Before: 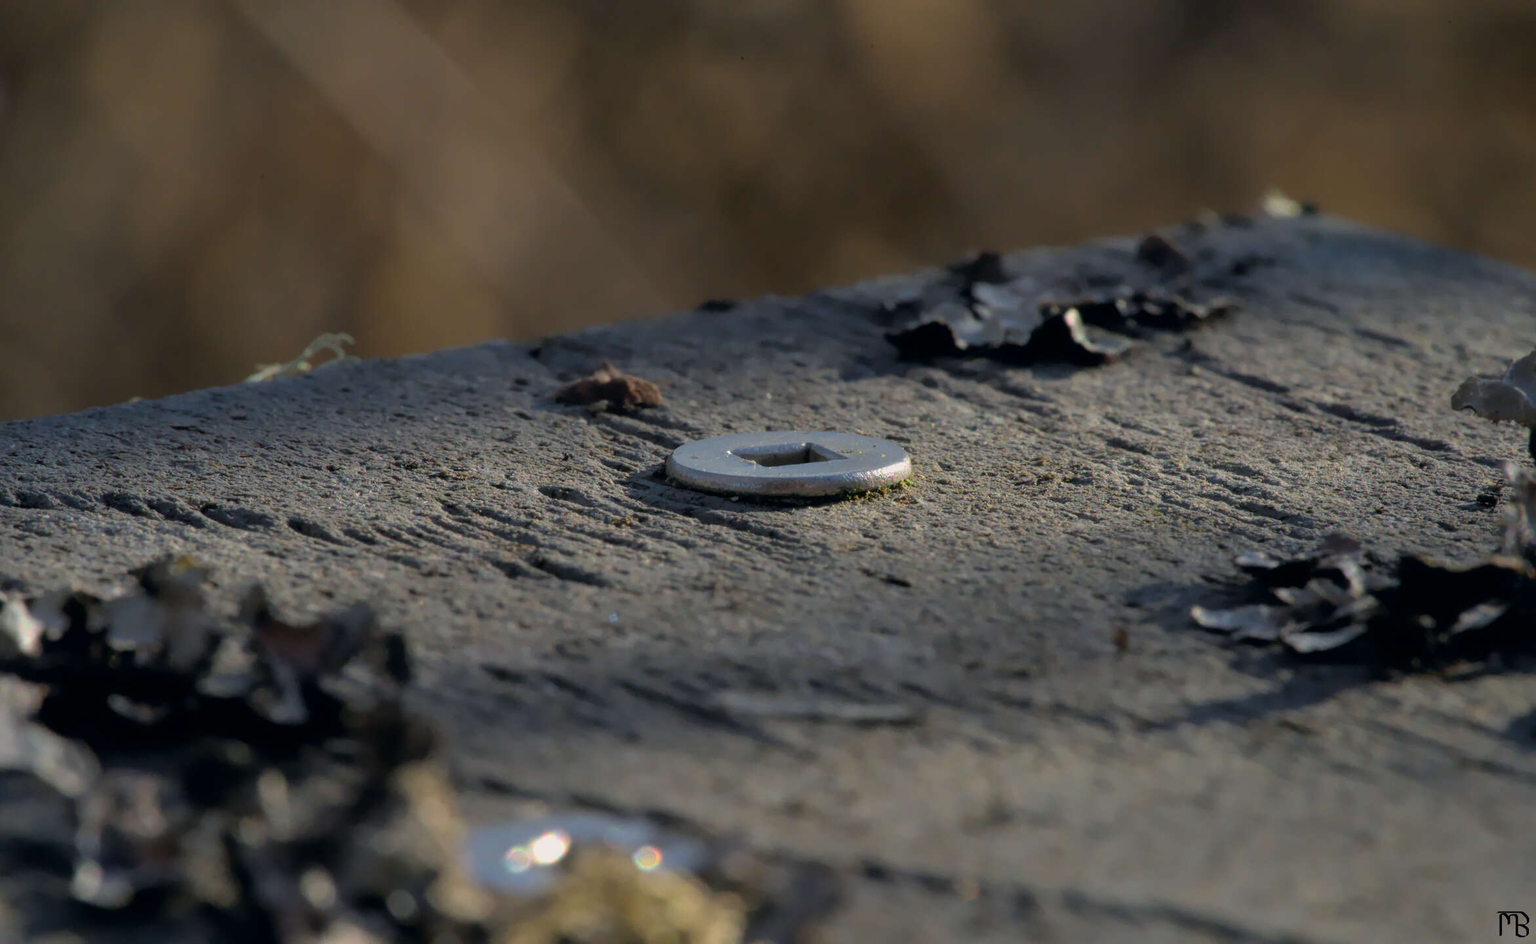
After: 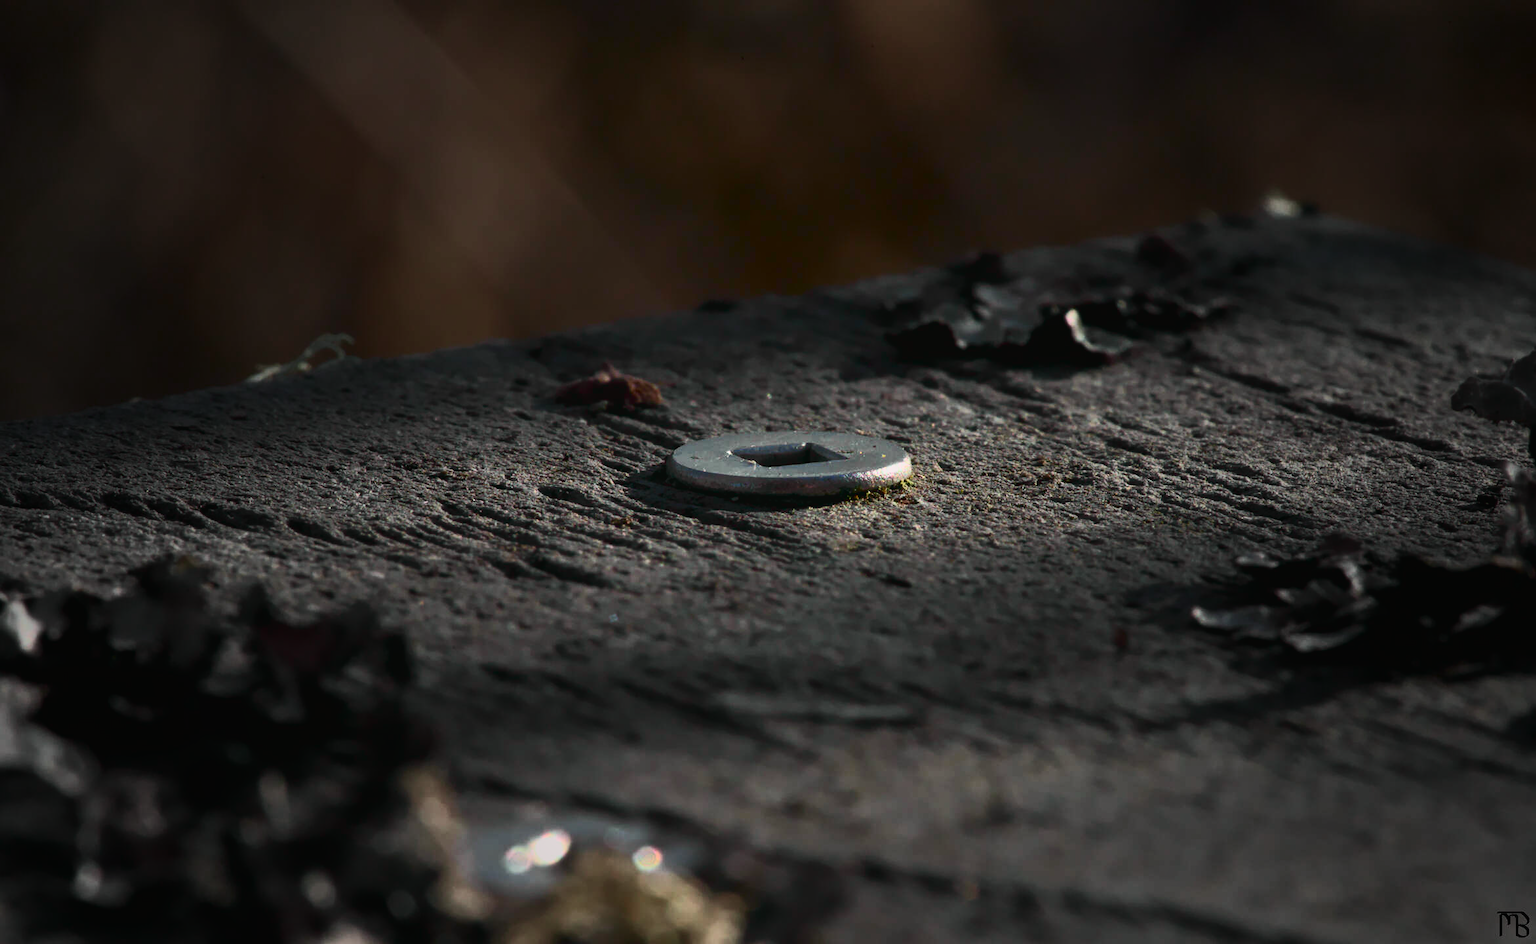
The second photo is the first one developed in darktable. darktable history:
tone curve: curves: ch0 [(0, 0.026) (0.172, 0.194) (0.398, 0.437) (0.469, 0.544) (0.612, 0.741) (0.845, 0.926) (1, 0.968)]; ch1 [(0, 0) (0.437, 0.453) (0.472, 0.467) (0.502, 0.502) (0.531, 0.546) (0.574, 0.583) (0.617, 0.64) (0.699, 0.749) (0.859, 0.919) (1, 1)]; ch2 [(0, 0) (0.33, 0.301) (0.421, 0.443) (0.476, 0.502) (0.511, 0.504) (0.553, 0.553) (0.595, 0.586) (0.664, 0.664) (1, 1)], color space Lab, independent channels, preserve colors none
contrast brightness saturation: contrast 0.191, brightness -0.226, saturation 0.108
vignetting: fall-off start 16.38%, fall-off radius 100.84%, width/height ratio 0.722
